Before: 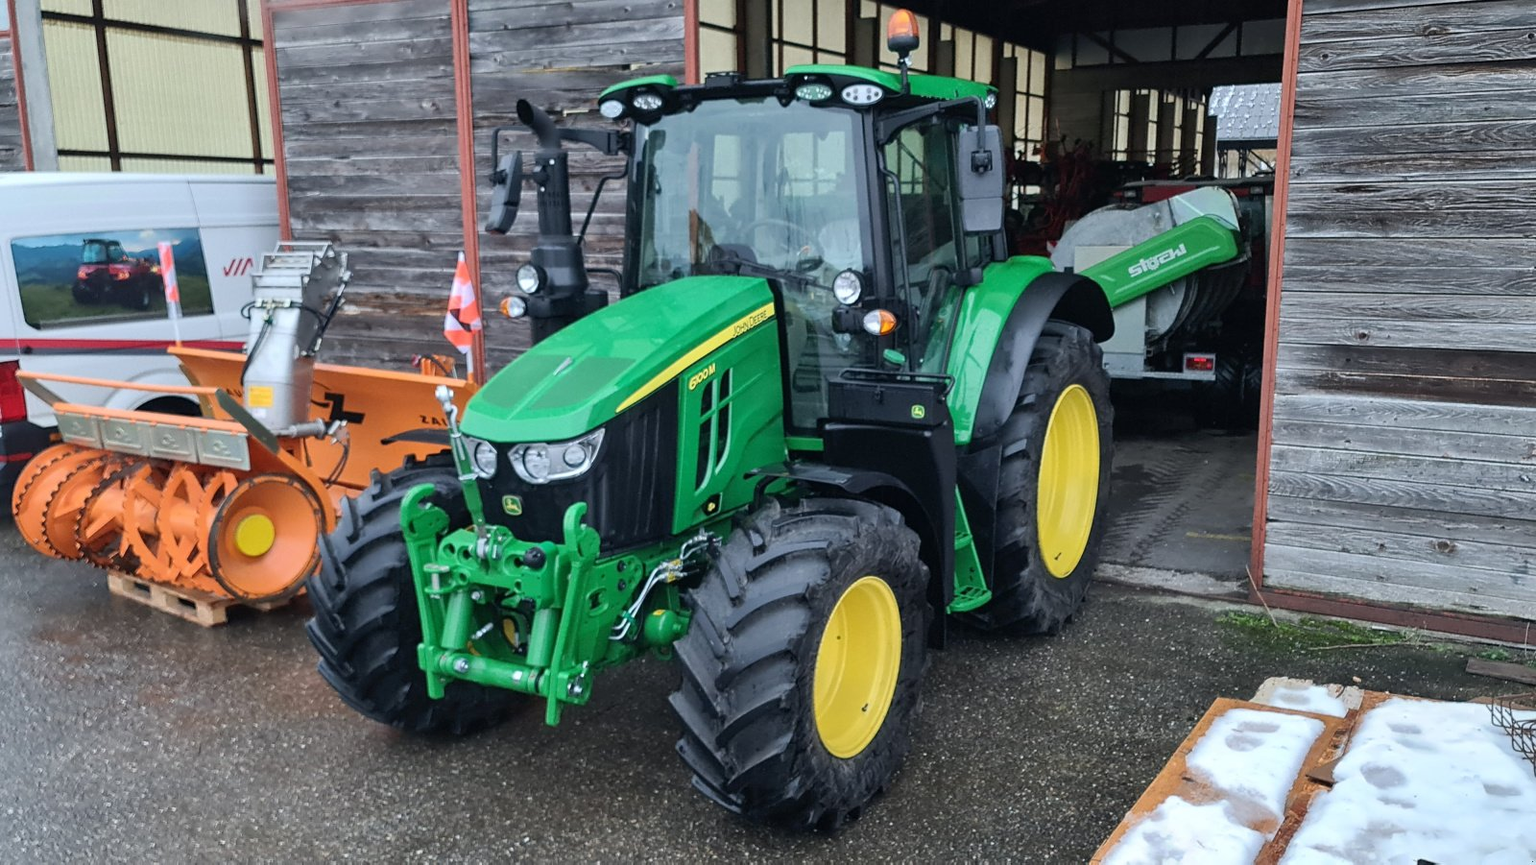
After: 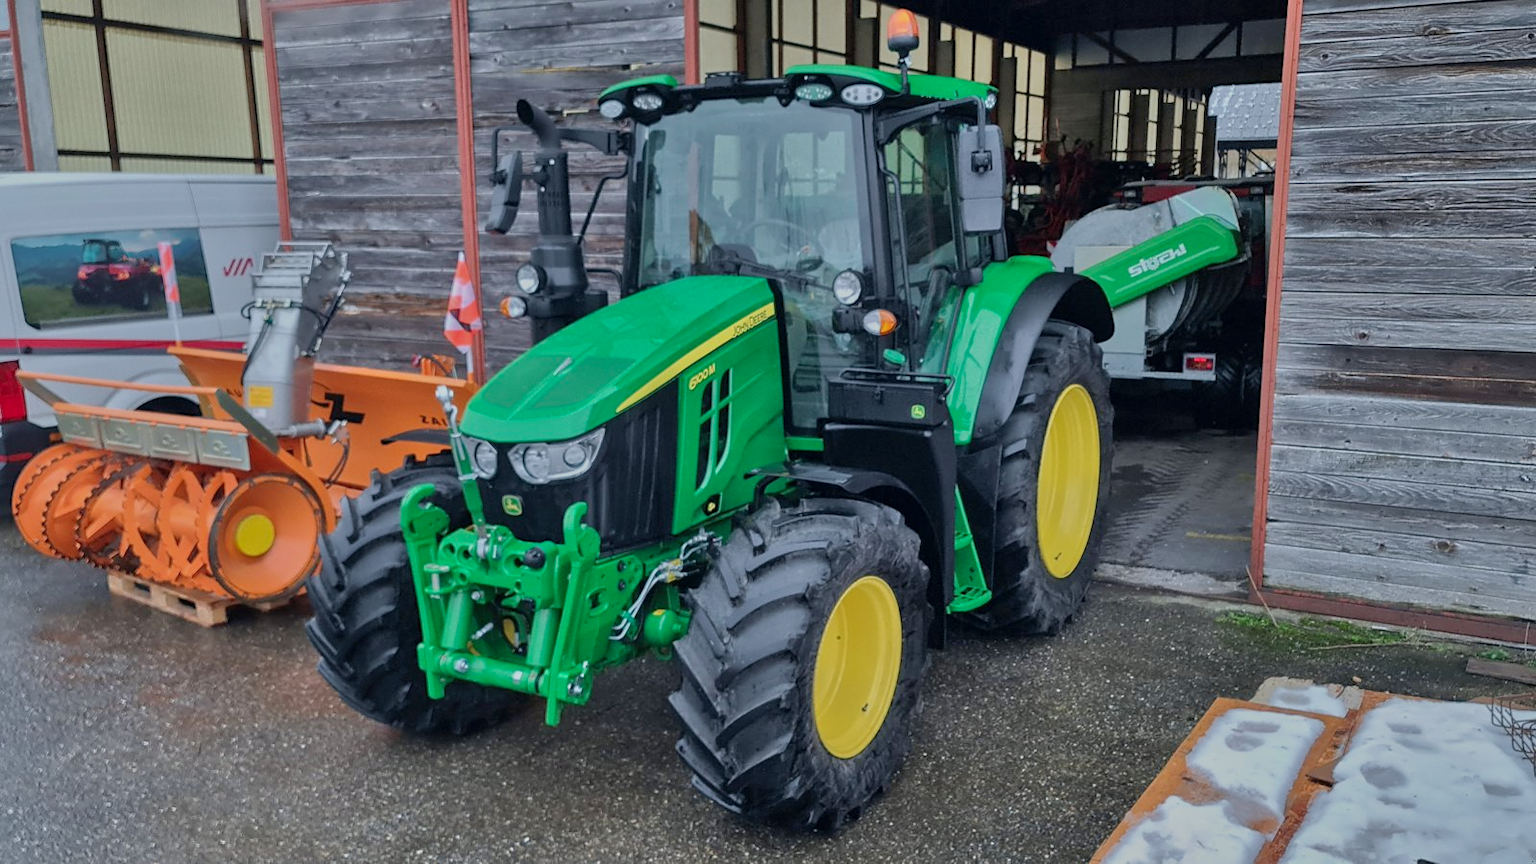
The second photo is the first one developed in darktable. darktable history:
white balance: emerald 1
tone equalizer: -8 EV -0.002 EV, -7 EV 0.005 EV, -6 EV -0.008 EV, -5 EV 0.007 EV, -4 EV -0.042 EV, -3 EV -0.233 EV, -2 EV -0.662 EV, -1 EV -0.983 EV, +0 EV -0.969 EV, smoothing diameter 2%, edges refinement/feathering 20, mask exposure compensation -1.57 EV, filter diffusion 5
tone curve: curves: ch0 [(0.013, 0) (0.061, 0.059) (0.239, 0.256) (0.502, 0.501) (0.683, 0.676) (0.761, 0.773) (0.858, 0.858) (0.987, 0.945)]; ch1 [(0, 0) (0.172, 0.123) (0.304, 0.267) (0.414, 0.395) (0.472, 0.473) (0.502, 0.502) (0.521, 0.528) (0.583, 0.595) (0.654, 0.673) (0.728, 0.761) (1, 1)]; ch2 [(0, 0) (0.411, 0.424) (0.485, 0.476) (0.502, 0.501) (0.553, 0.557) (0.57, 0.576) (1, 1)], color space Lab, independent channels, preserve colors none
shadows and highlights: soften with gaussian
